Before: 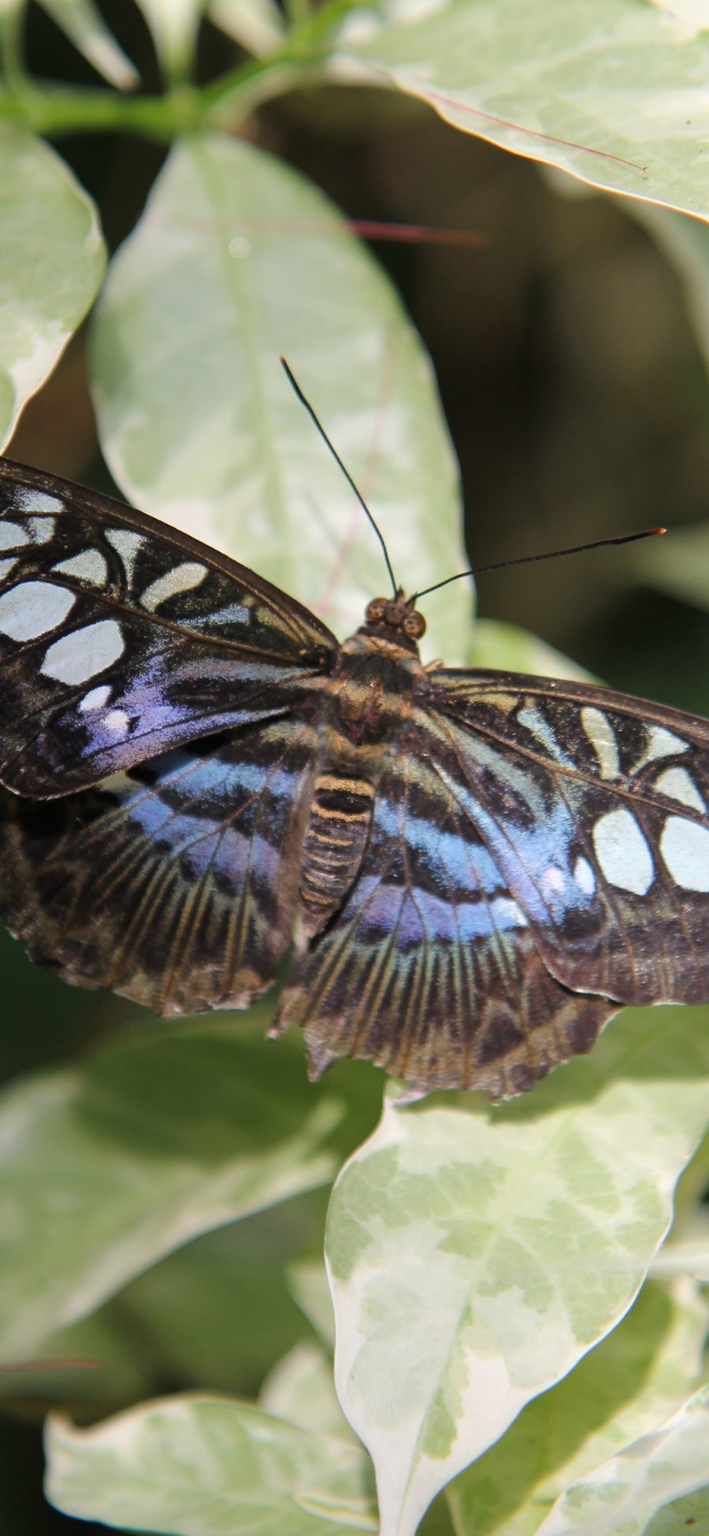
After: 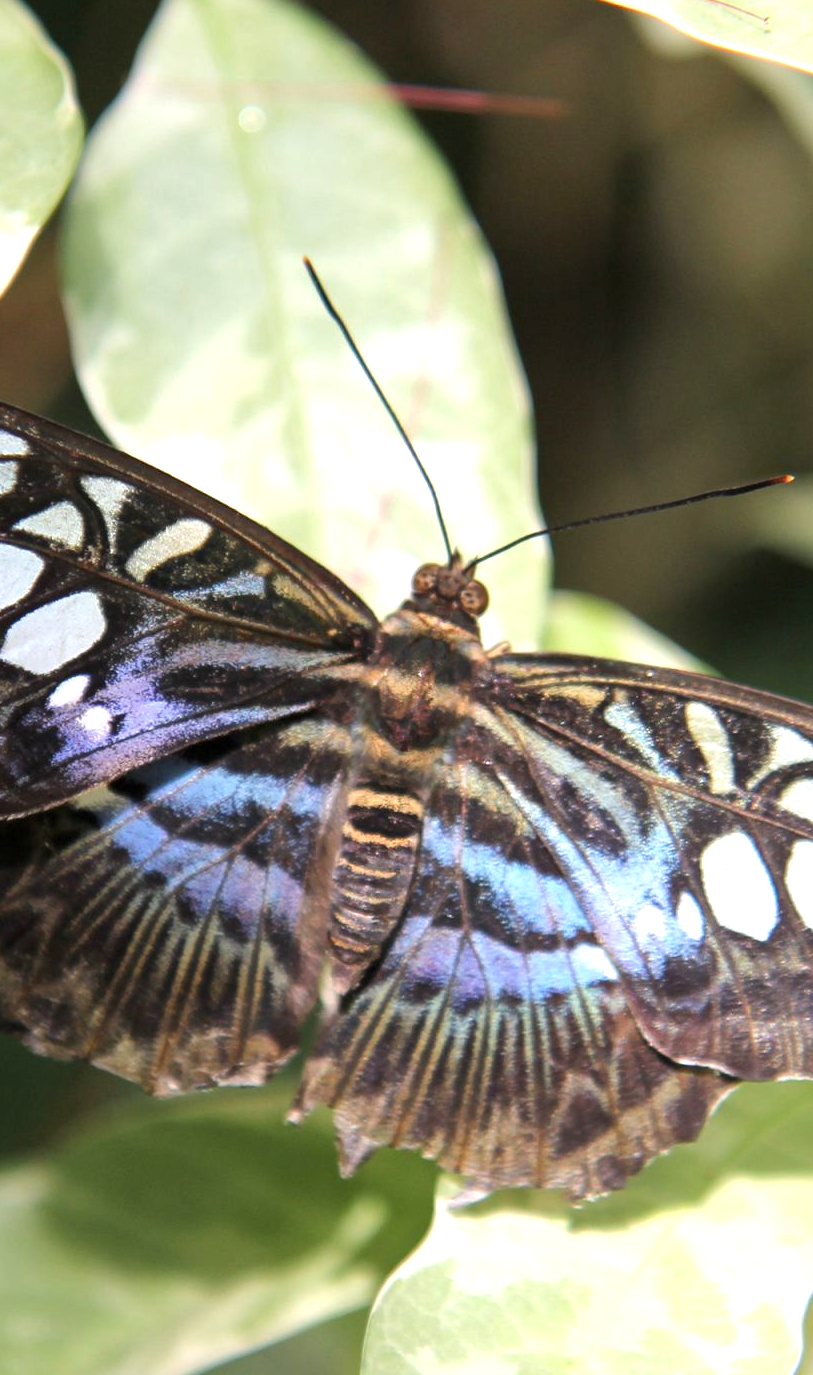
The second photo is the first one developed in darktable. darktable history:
exposure: exposure 0.75 EV, compensate highlight preservation false
crop: left 5.793%, top 10.047%, right 3.82%, bottom 19.361%
local contrast: mode bilateral grid, contrast 20, coarseness 50, detail 119%, midtone range 0.2
